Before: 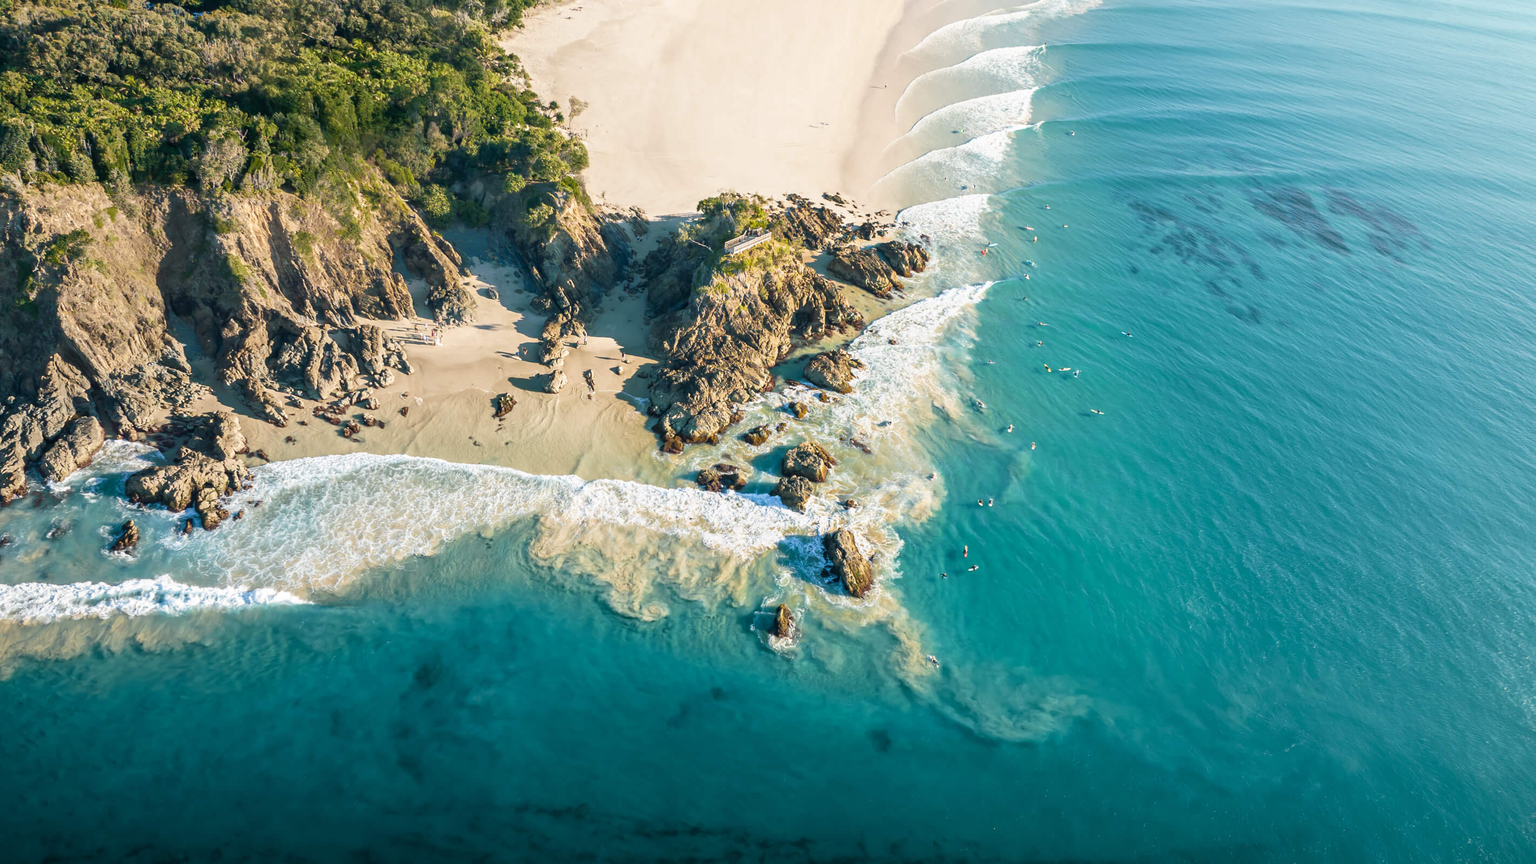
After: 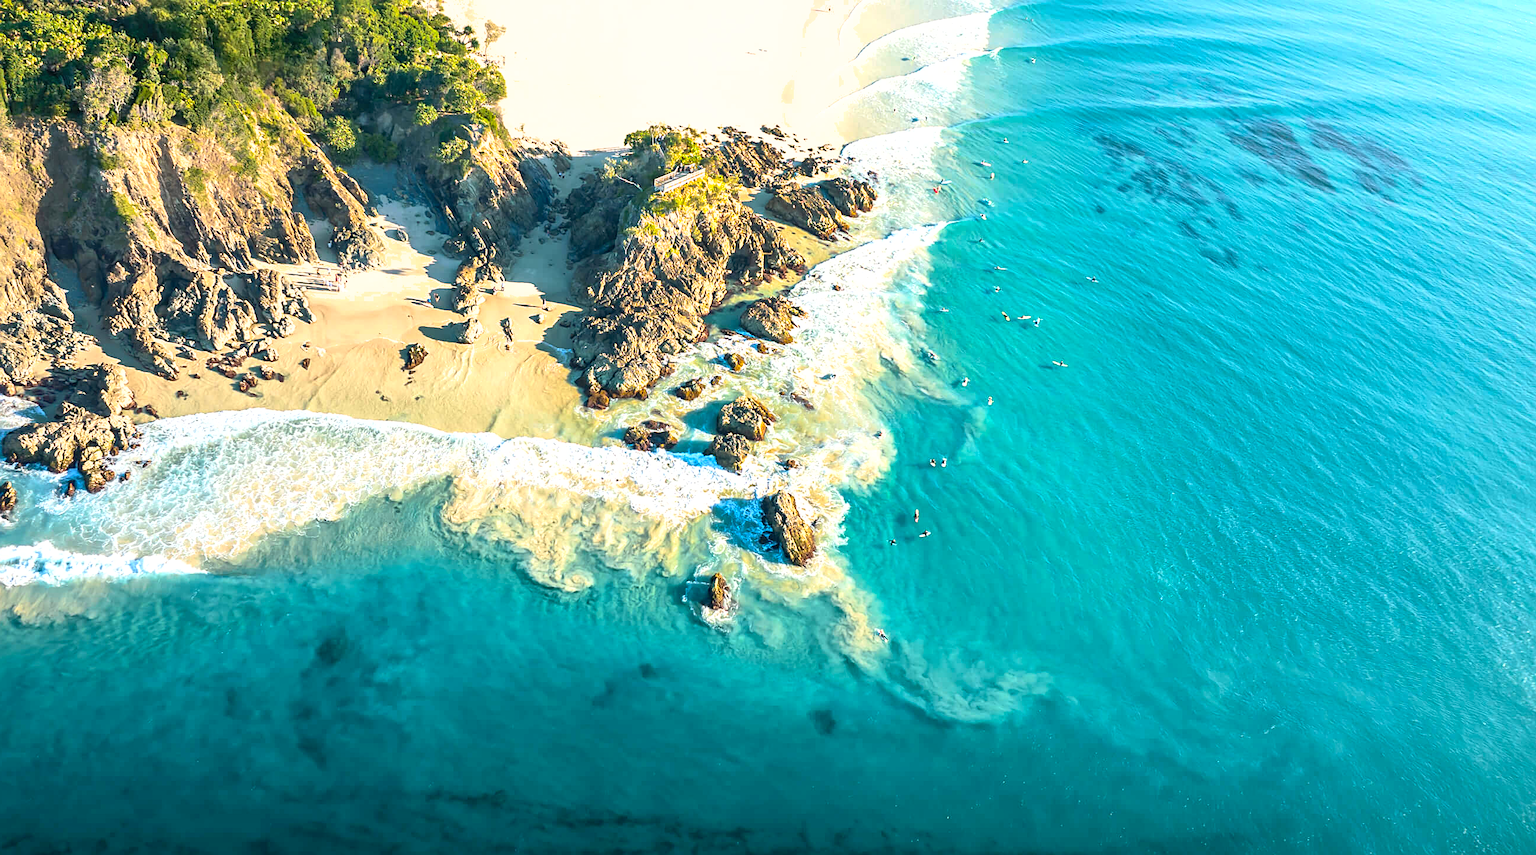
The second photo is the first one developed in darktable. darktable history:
contrast brightness saturation: contrast 0.198, brightness 0.156, saturation 0.217
shadows and highlights: on, module defaults
crop and rotate: left 8.115%, top 9.048%
tone equalizer: -8 EV -0.43 EV, -7 EV -0.364 EV, -6 EV -0.353 EV, -5 EV -0.209 EV, -3 EV 0.239 EV, -2 EV 0.355 EV, -1 EV 0.383 EV, +0 EV 0.429 EV, edges refinement/feathering 500, mask exposure compensation -1.57 EV, preserve details no
exposure: exposure 0.214 EV, compensate highlight preservation false
color correction: highlights b* -0.035, saturation 0.993
sharpen: on, module defaults
